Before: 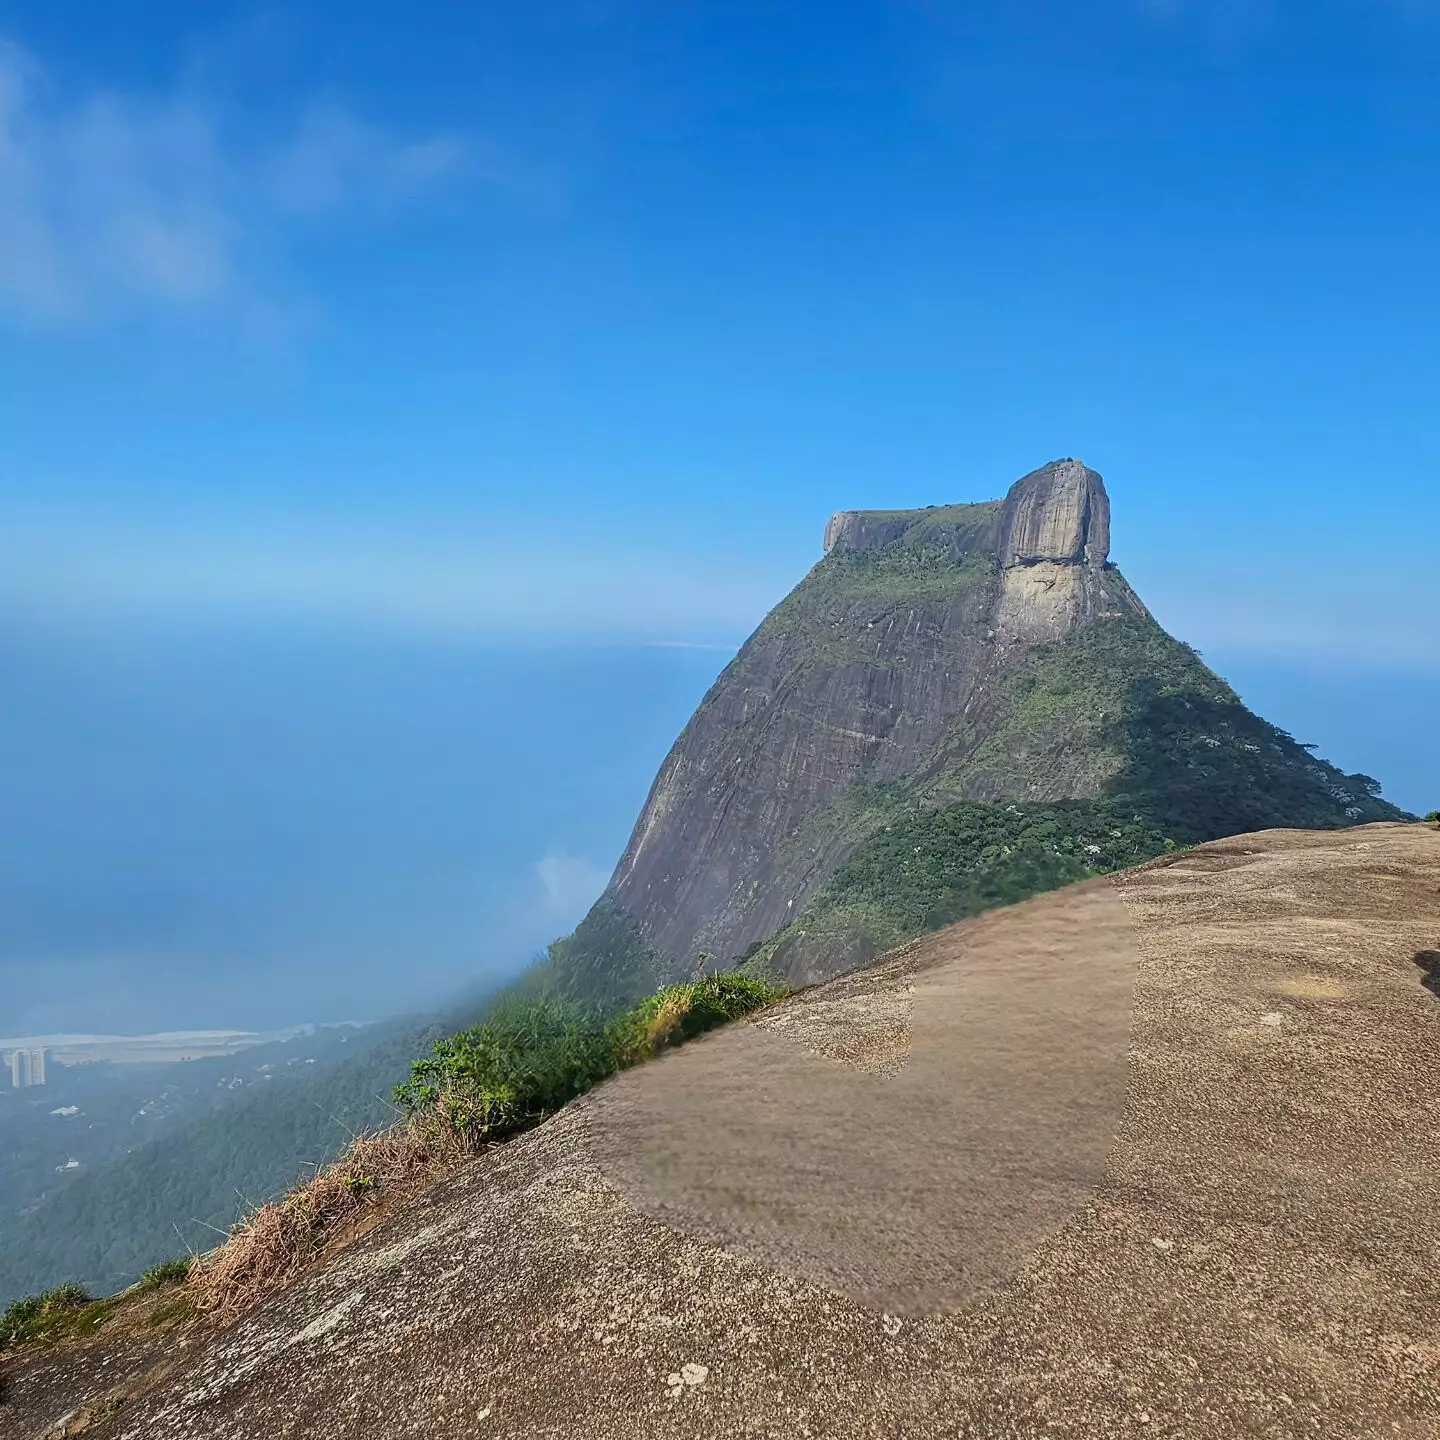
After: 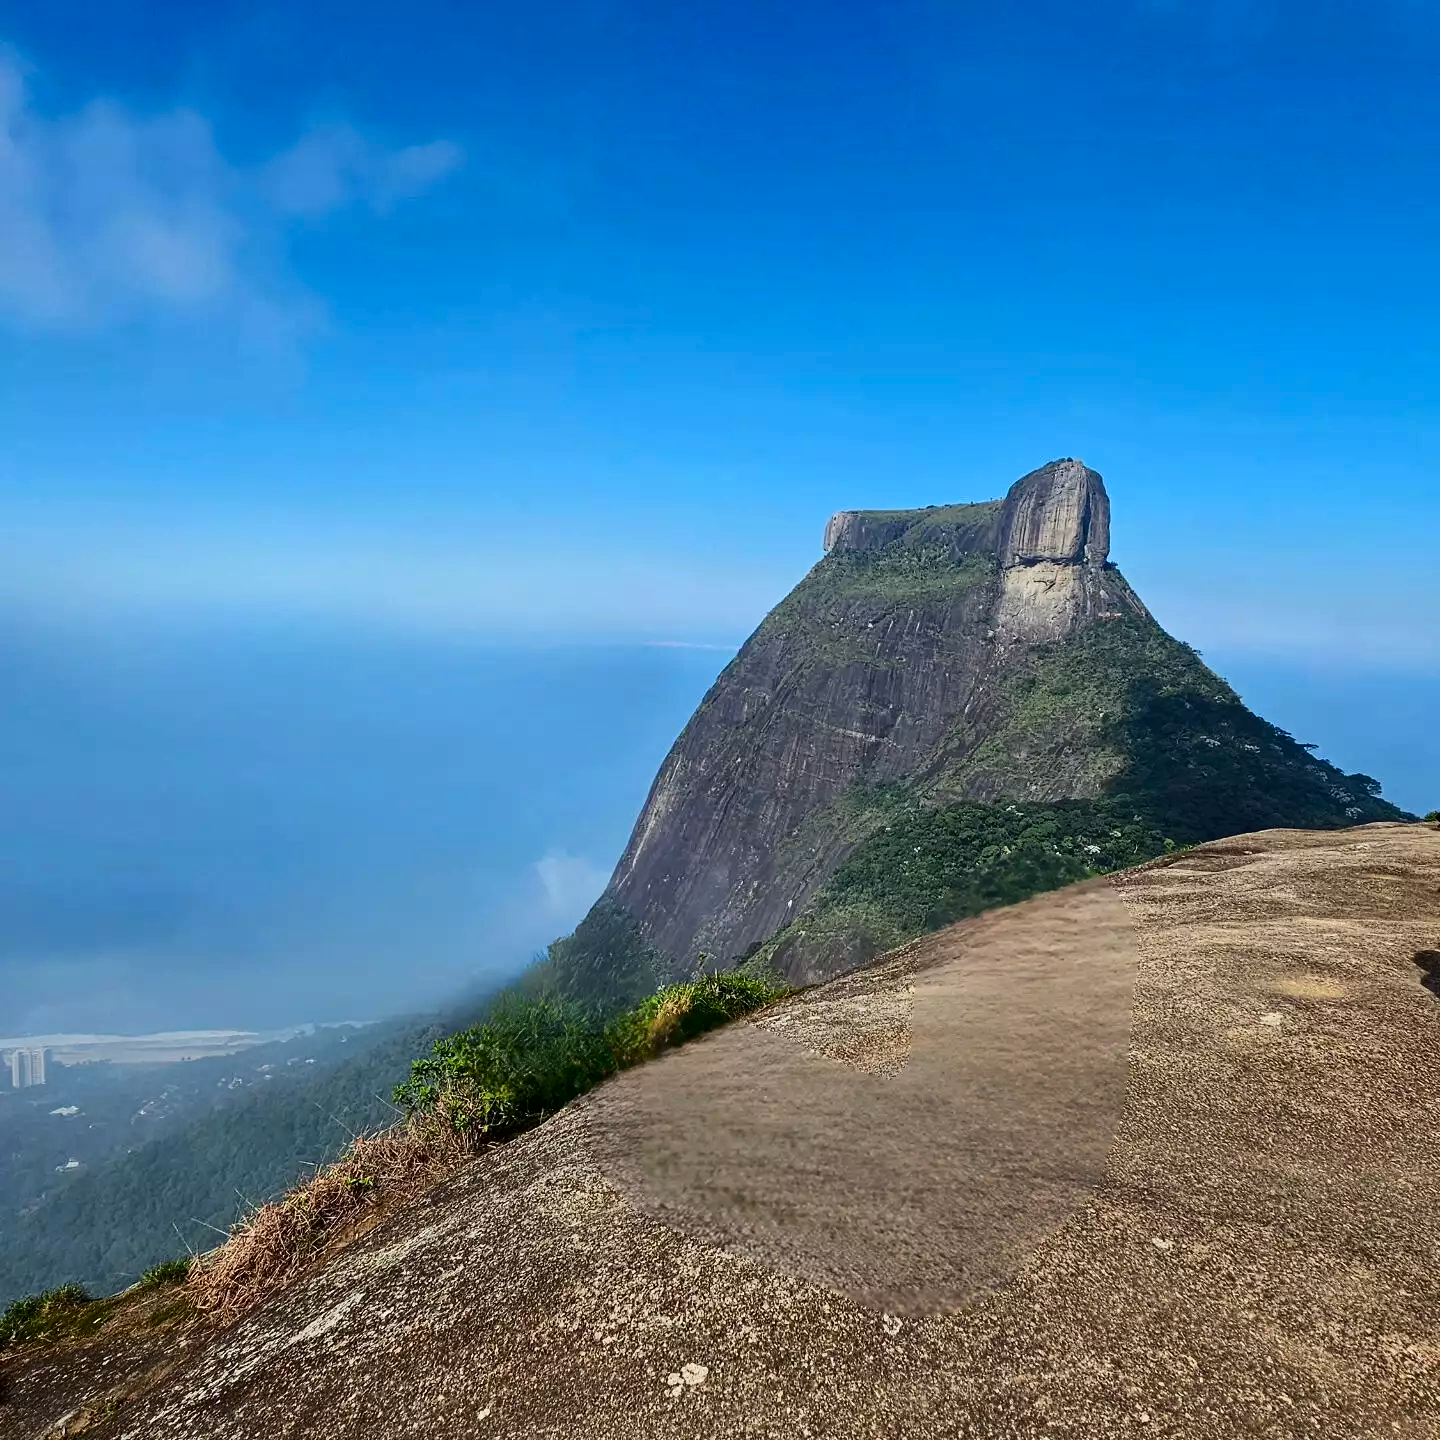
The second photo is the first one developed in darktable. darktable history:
contrast brightness saturation: contrast 0.2, brightness -0.111, saturation 0.105
